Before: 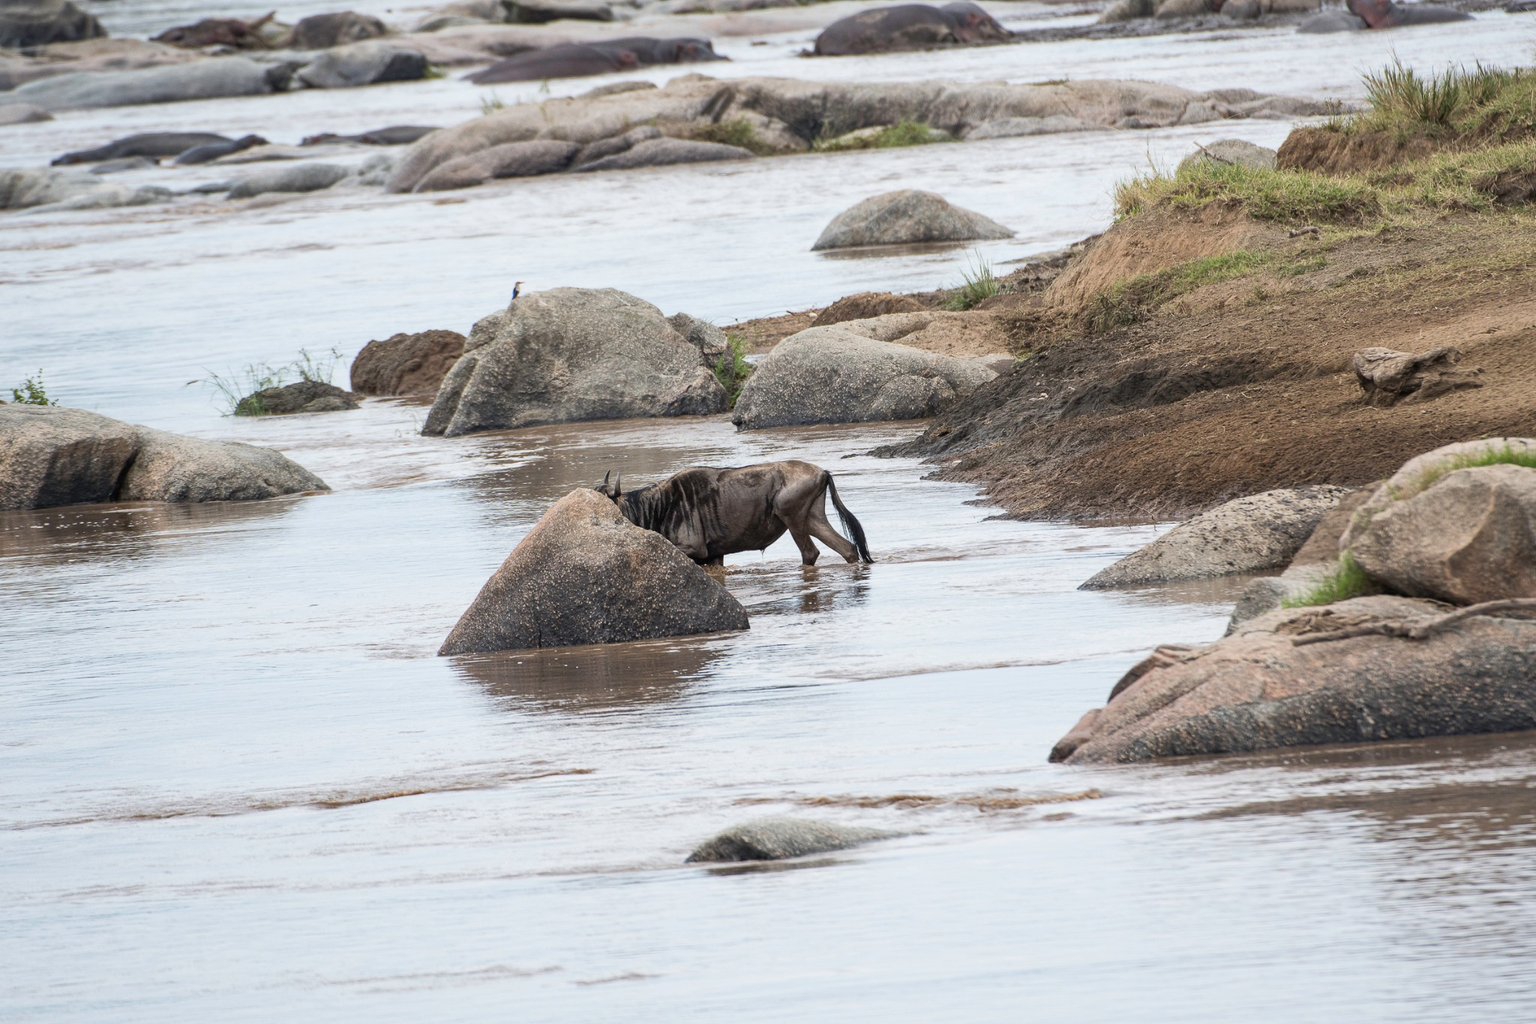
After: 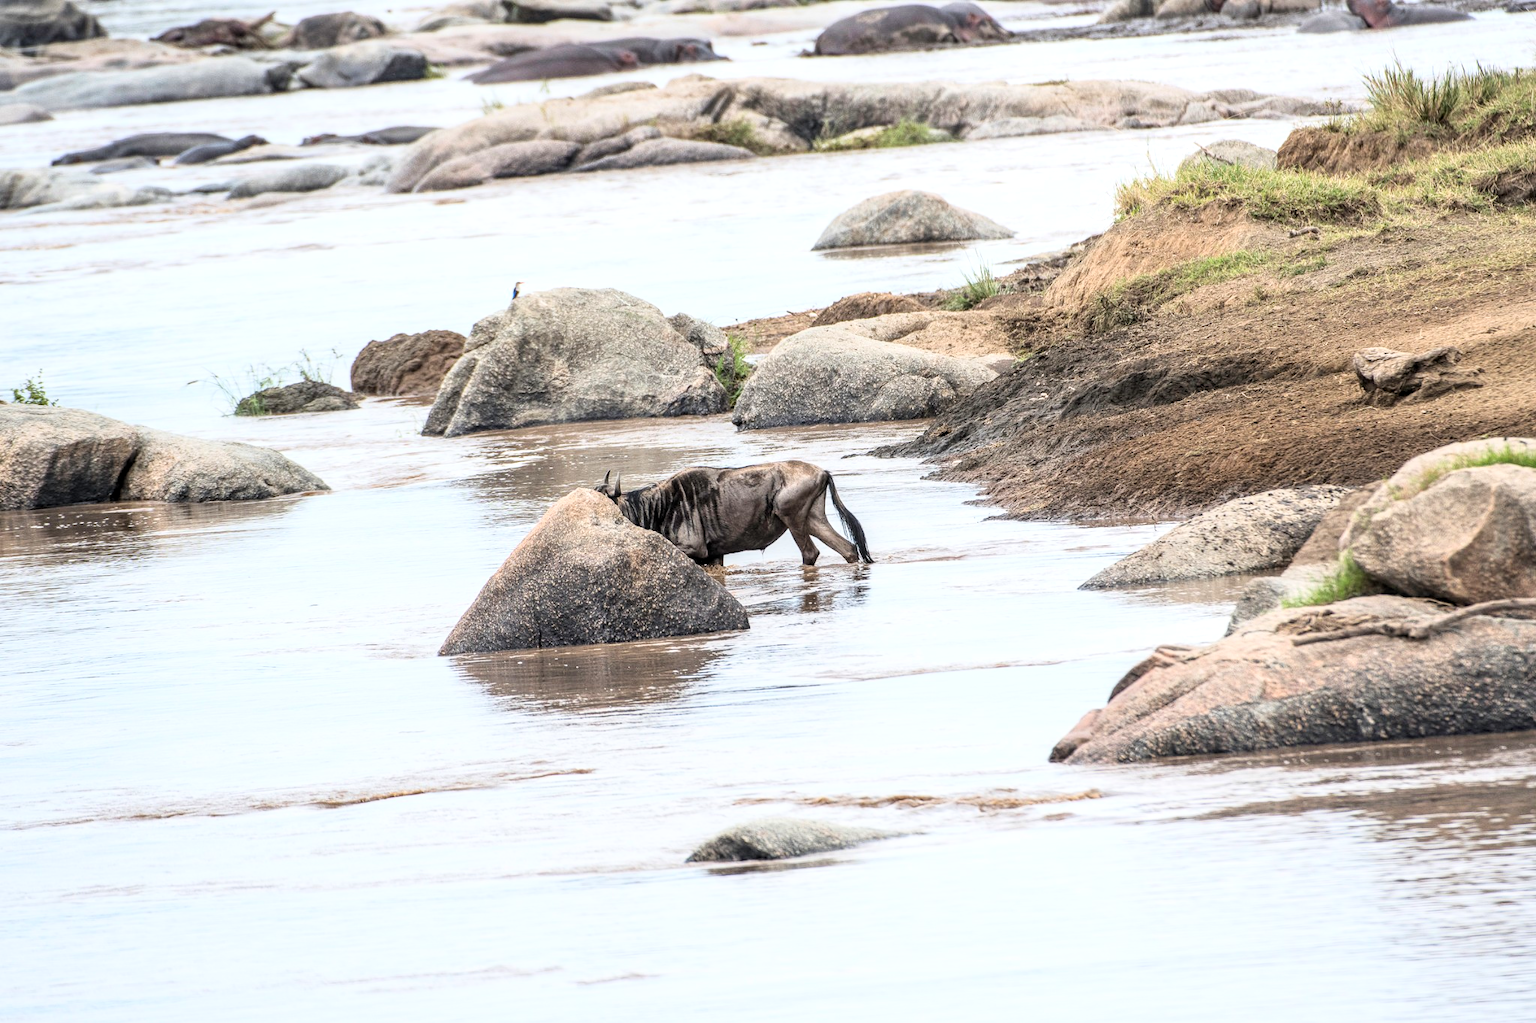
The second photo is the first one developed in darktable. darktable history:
base curve: curves: ch0 [(0, 0) (0.005, 0.002) (0.15, 0.3) (0.4, 0.7) (0.75, 0.95) (1, 1)]
local contrast: on, module defaults
